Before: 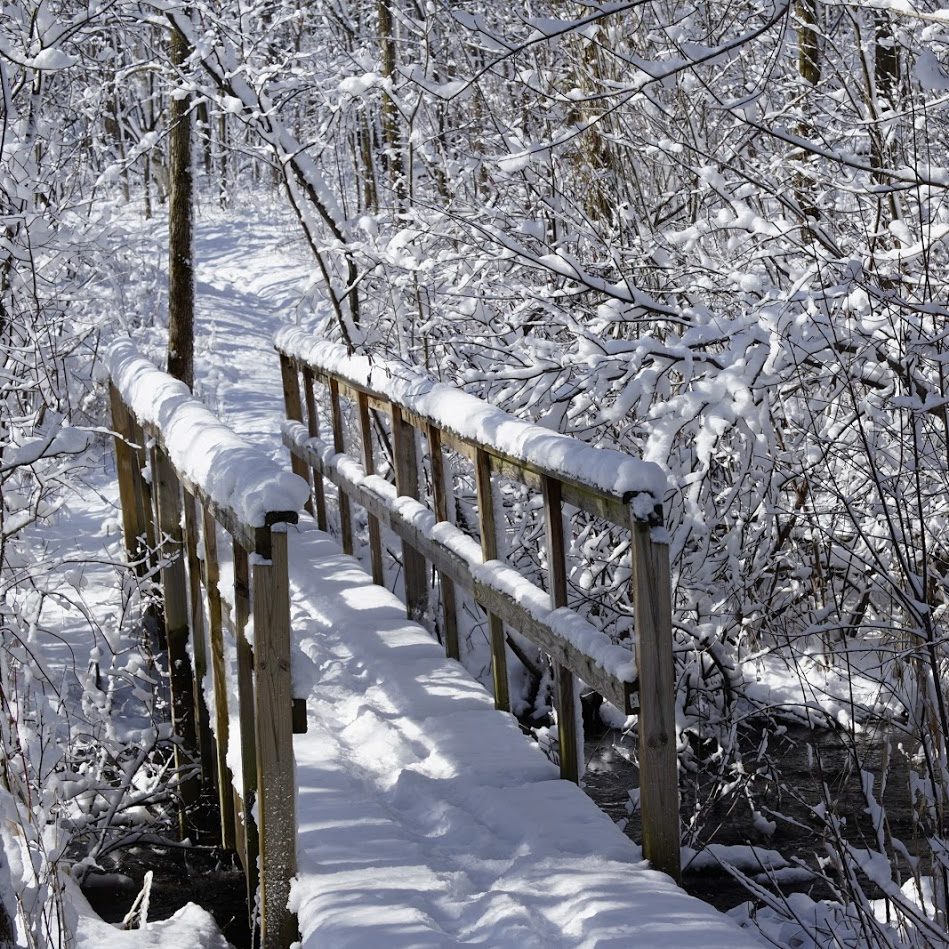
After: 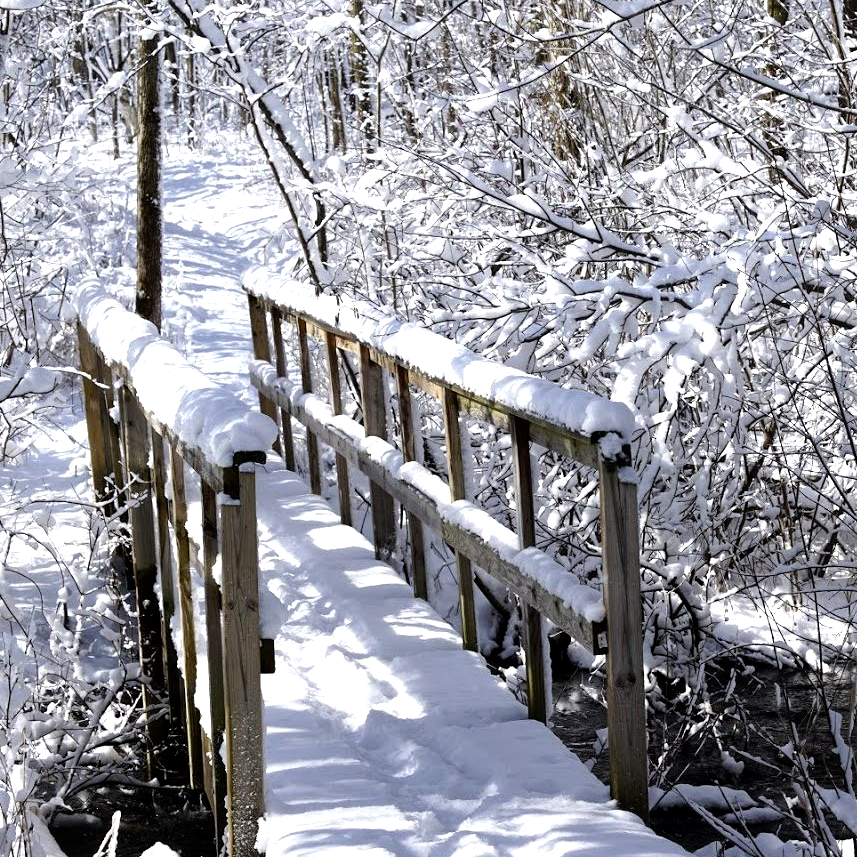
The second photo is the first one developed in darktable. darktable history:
crop: left 3.41%, top 6.389%, right 6.252%, bottom 3.272%
tone equalizer: -8 EV -0.752 EV, -7 EV -0.679 EV, -6 EV -0.575 EV, -5 EV -0.406 EV, -3 EV 0.373 EV, -2 EV 0.6 EV, -1 EV 0.699 EV, +0 EV 0.733 EV
local contrast: mode bilateral grid, contrast 20, coarseness 51, detail 130%, midtone range 0.2
